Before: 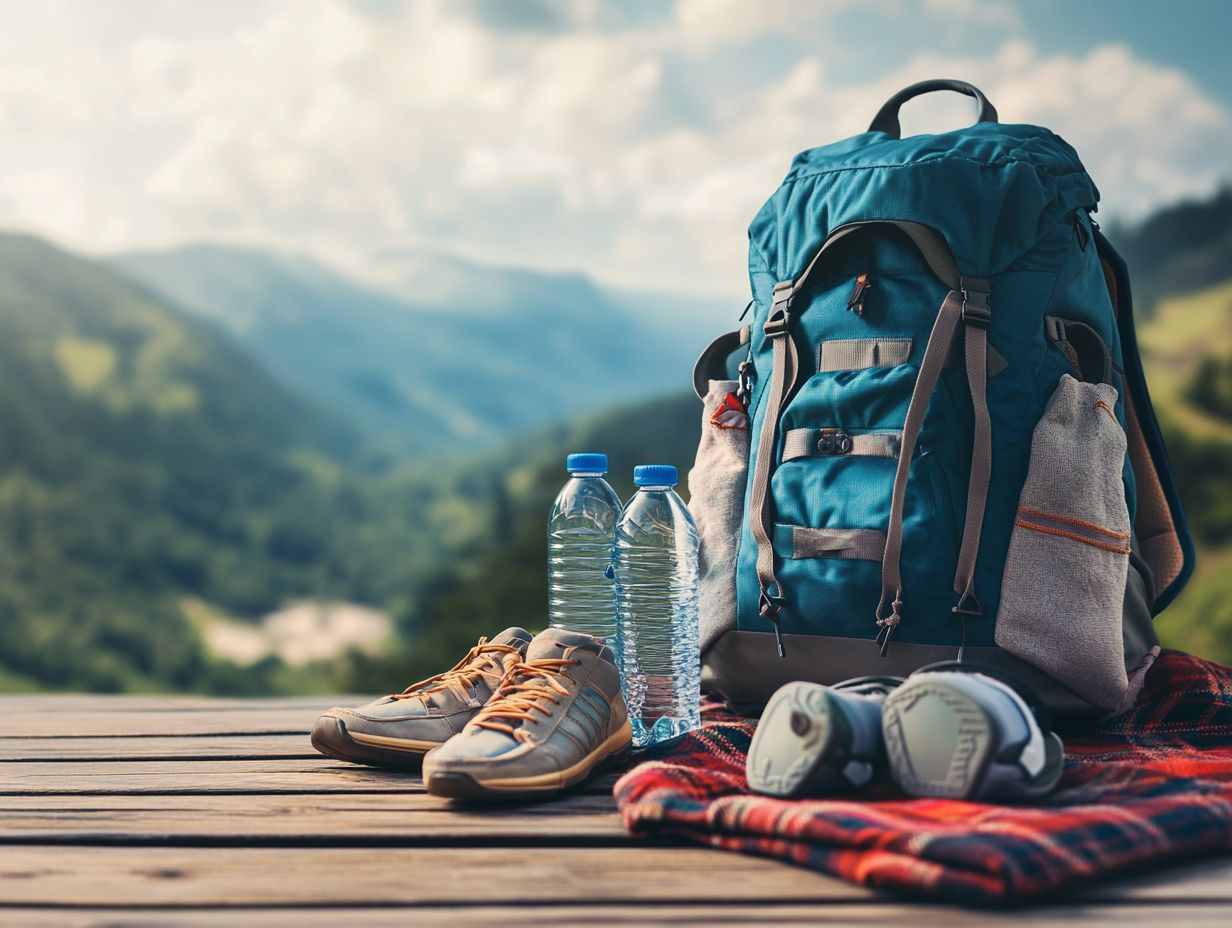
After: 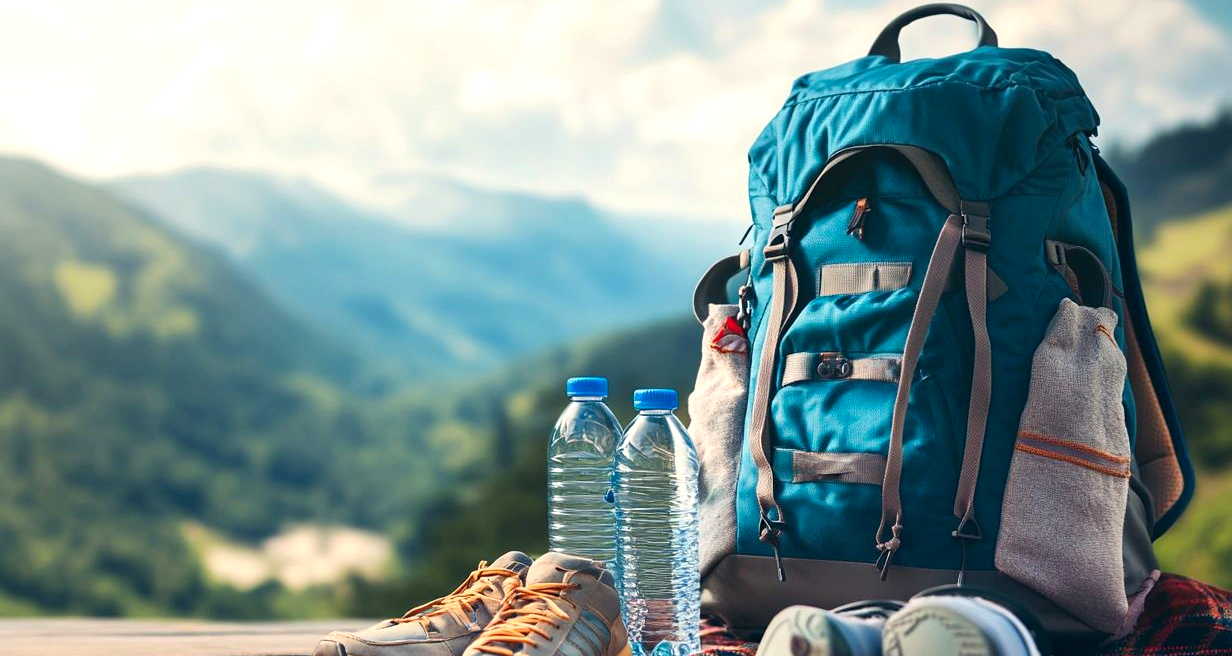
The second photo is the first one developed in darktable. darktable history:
exposure: black level correction 0.003, exposure 0.383 EV, compensate highlight preservation false
crop and rotate: top 8.293%, bottom 20.996%
contrast brightness saturation: contrast 0.04, saturation 0.16
